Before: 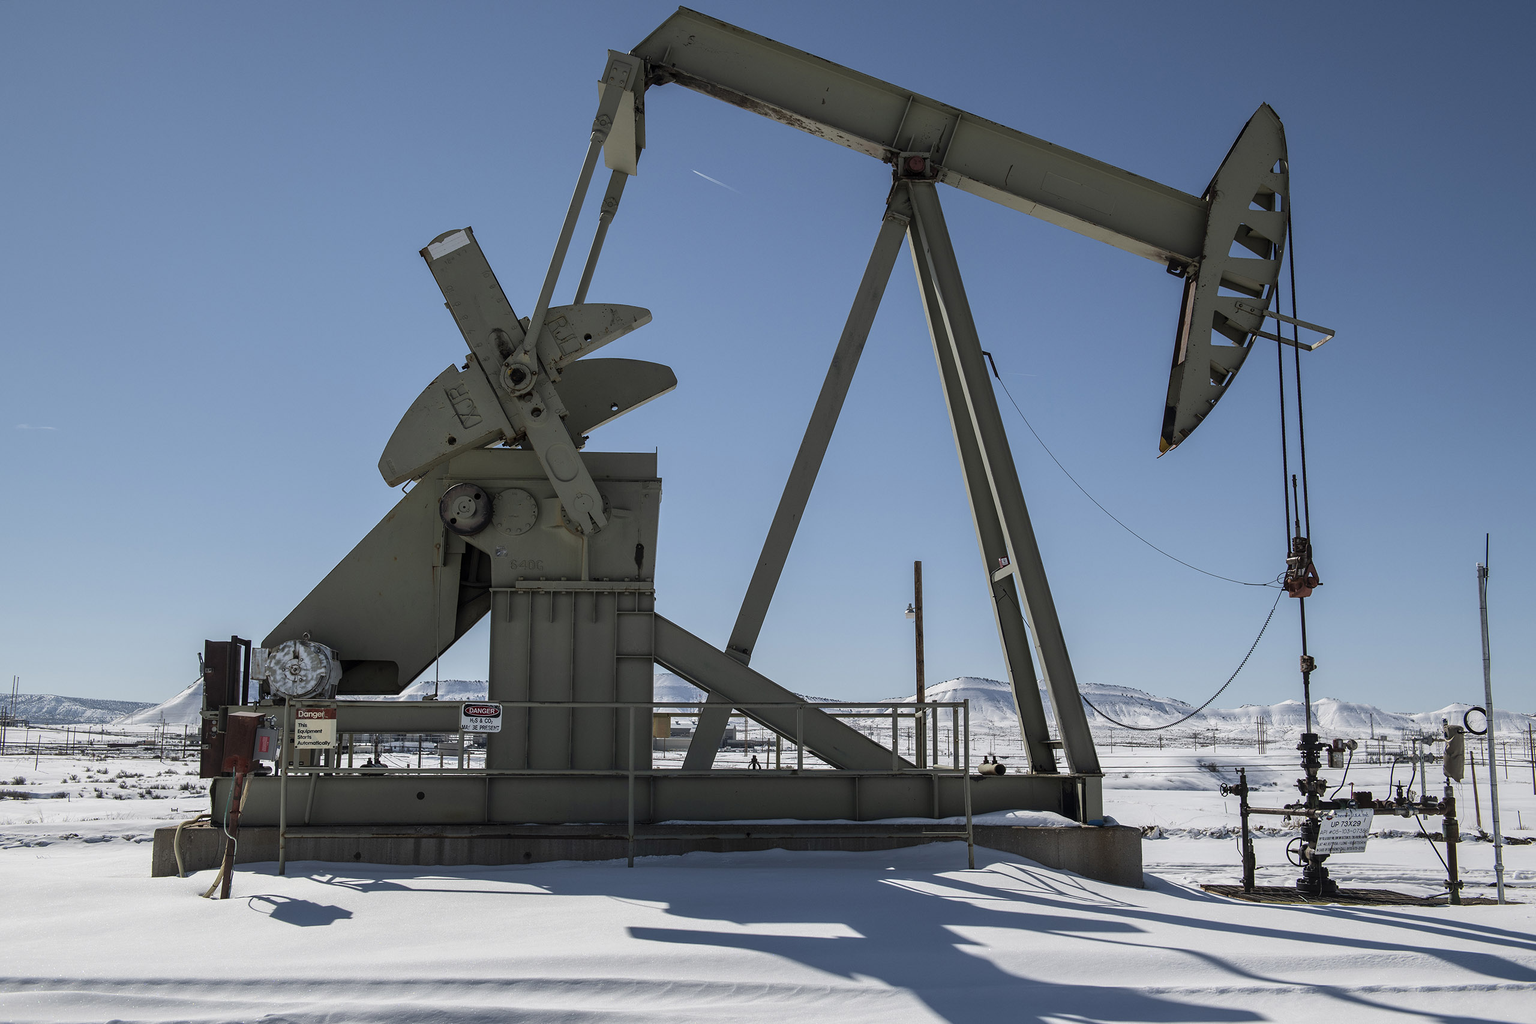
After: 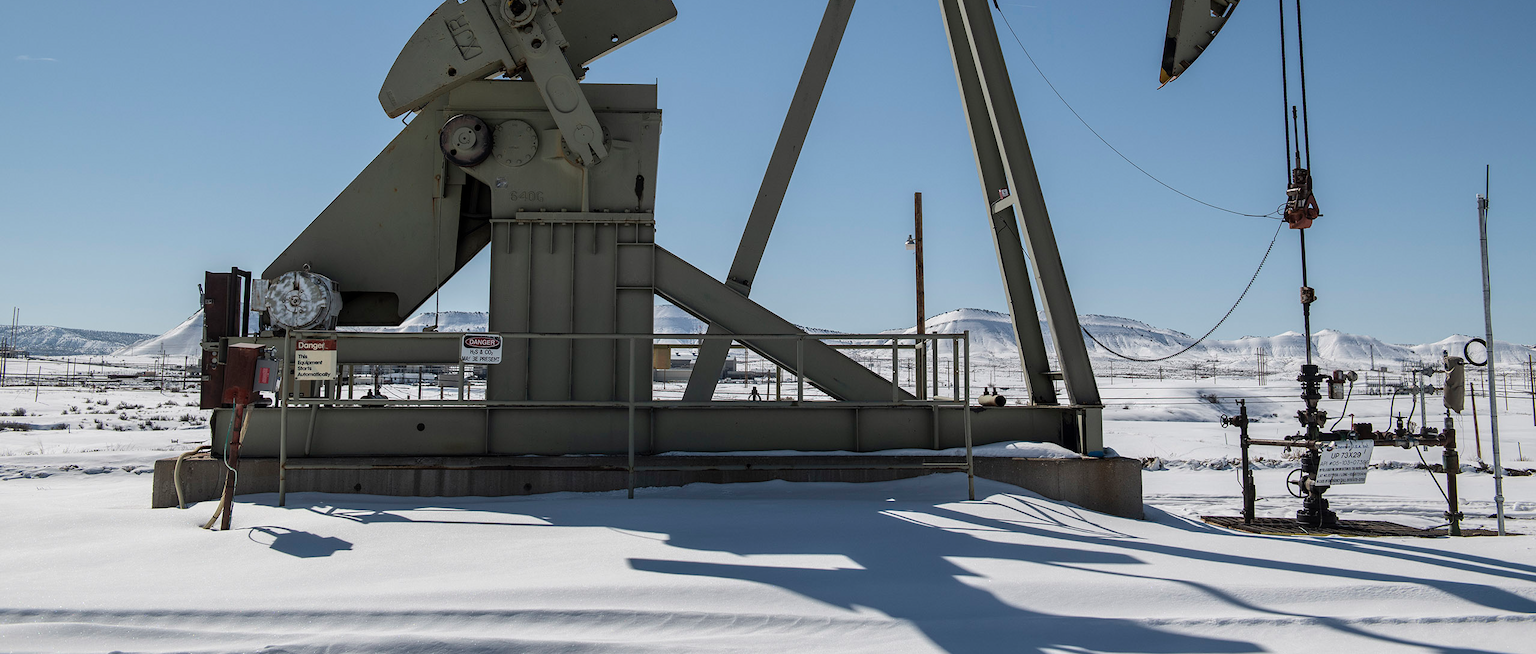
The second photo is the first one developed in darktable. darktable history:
crop and rotate: top 36.045%
